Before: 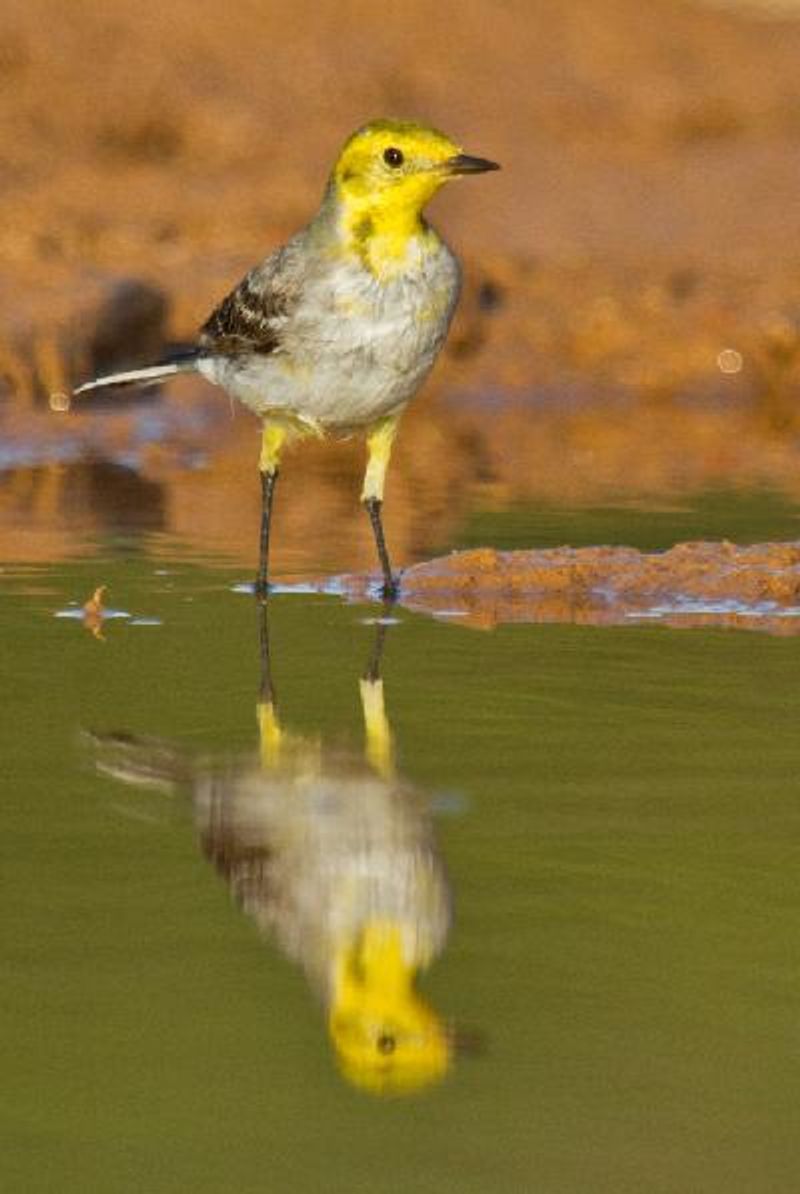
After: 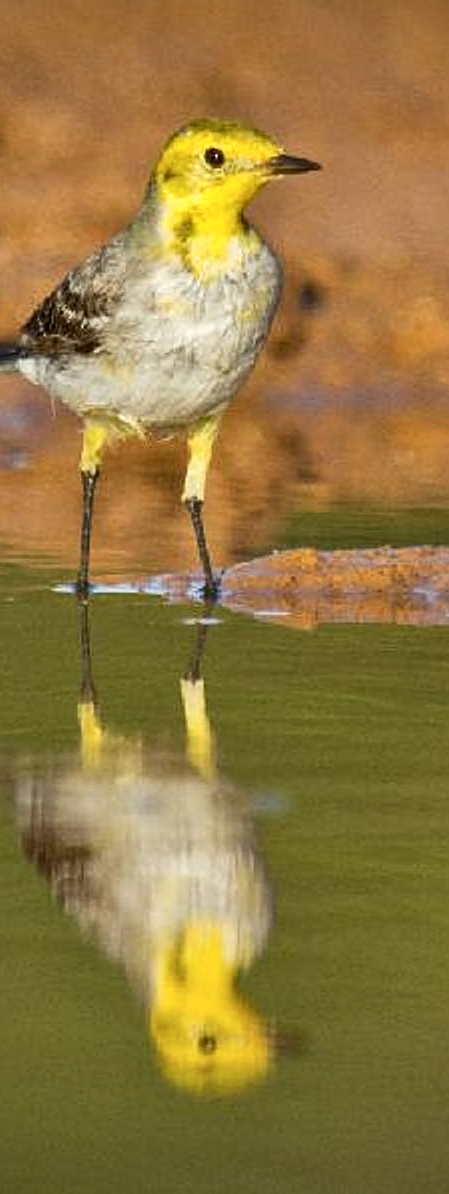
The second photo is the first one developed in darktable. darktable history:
contrast brightness saturation: contrast 0.147, brightness 0.053
crop and rotate: left 22.396%, right 21.383%
shadows and highlights: low approximation 0.01, soften with gaussian
sharpen: on, module defaults
exposure: exposure -0.015 EV, compensate highlight preservation false
local contrast: highlights 107%, shadows 98%, detail 119%, midtone range 0.2
vignetting: fall-off start 88.91%, fall-off radius 43.52%, saturation -0.003, width/height ratio 1.161
